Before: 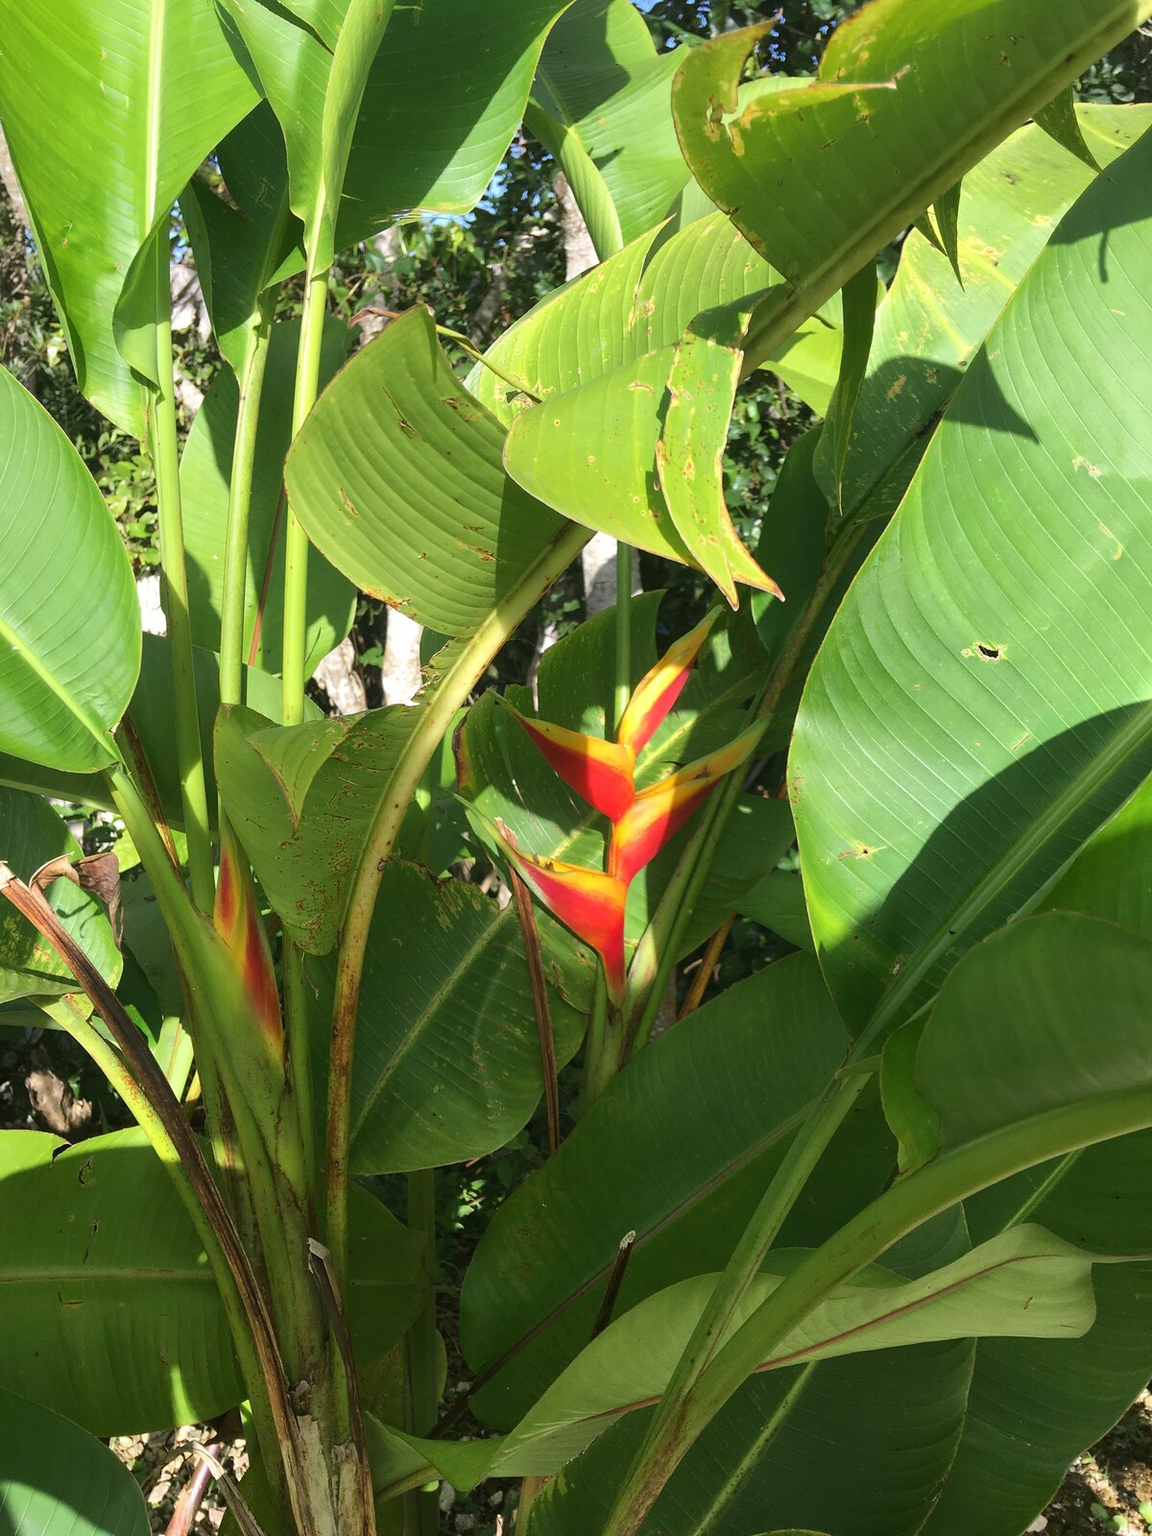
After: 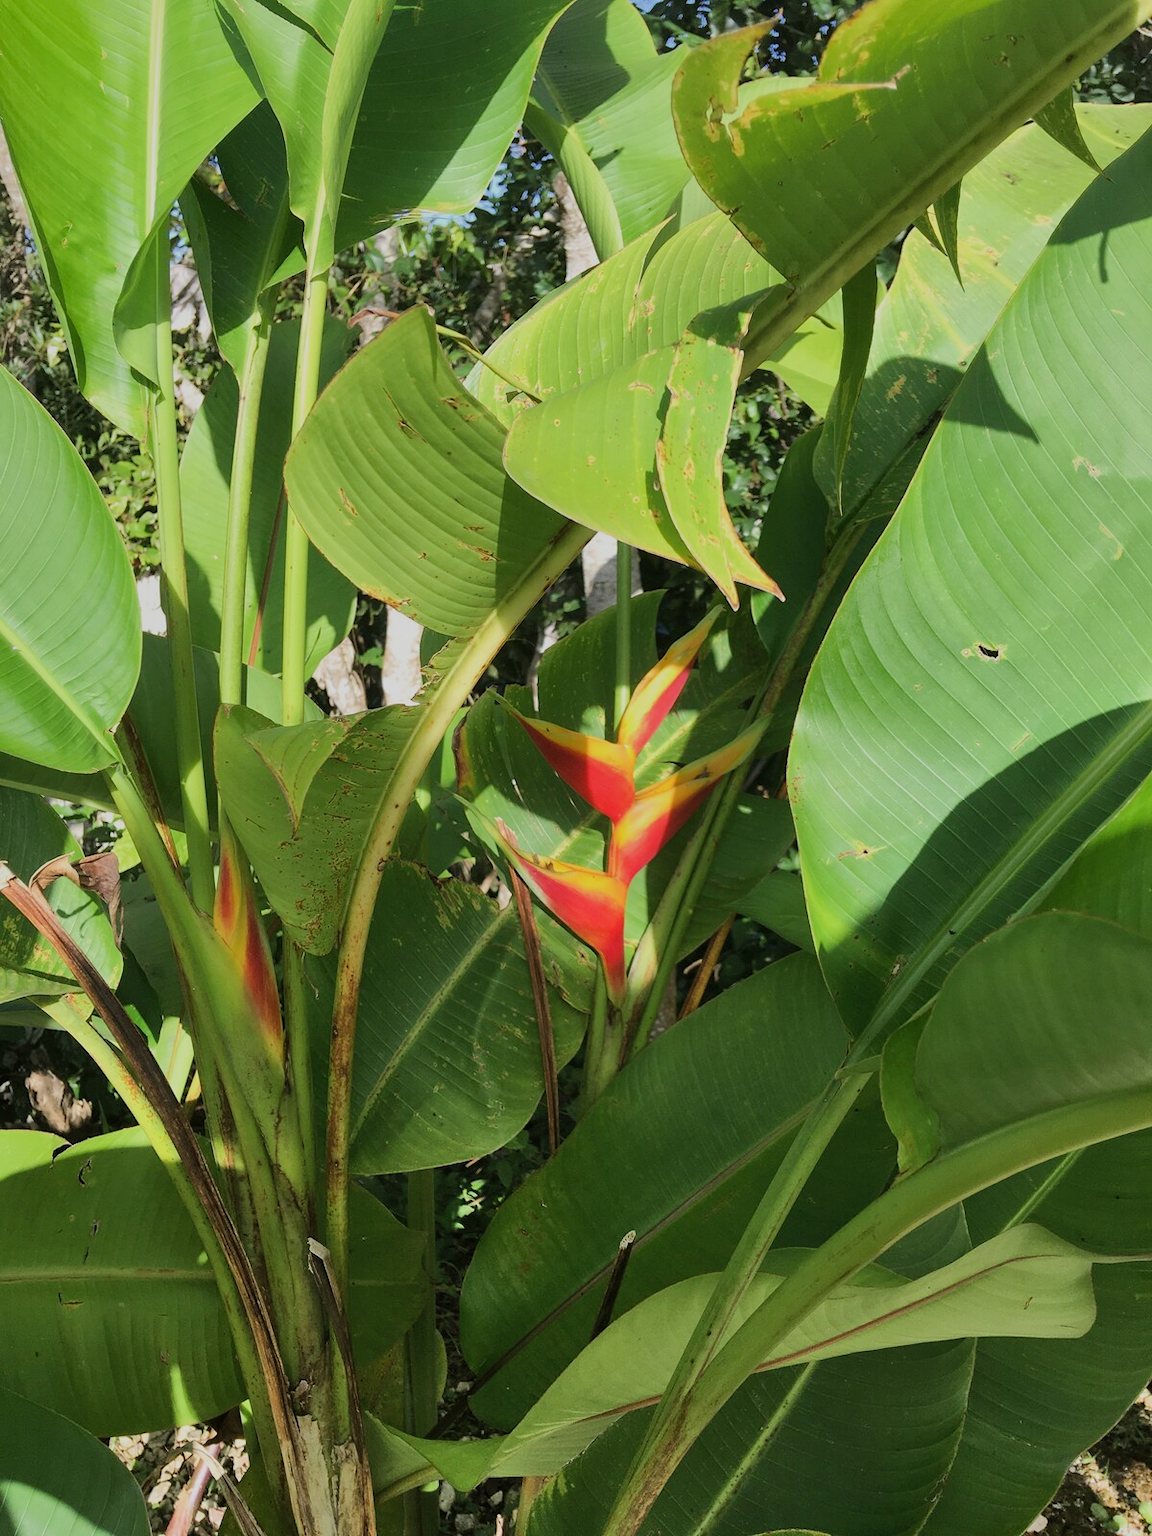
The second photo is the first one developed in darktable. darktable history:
tone equalizer: edges refinement/feathering 500, mask exposure compensation -1.57 EV, preserve details guided filter
shadows and highlights: soften with gaussian
filmic rgb: black relative exposure -7.65 EV, white relative exposure 4.56 EV, threshold 5.96 EV, hardness 3.61, contrast in shadows safe, enable highlight reconstruction true
